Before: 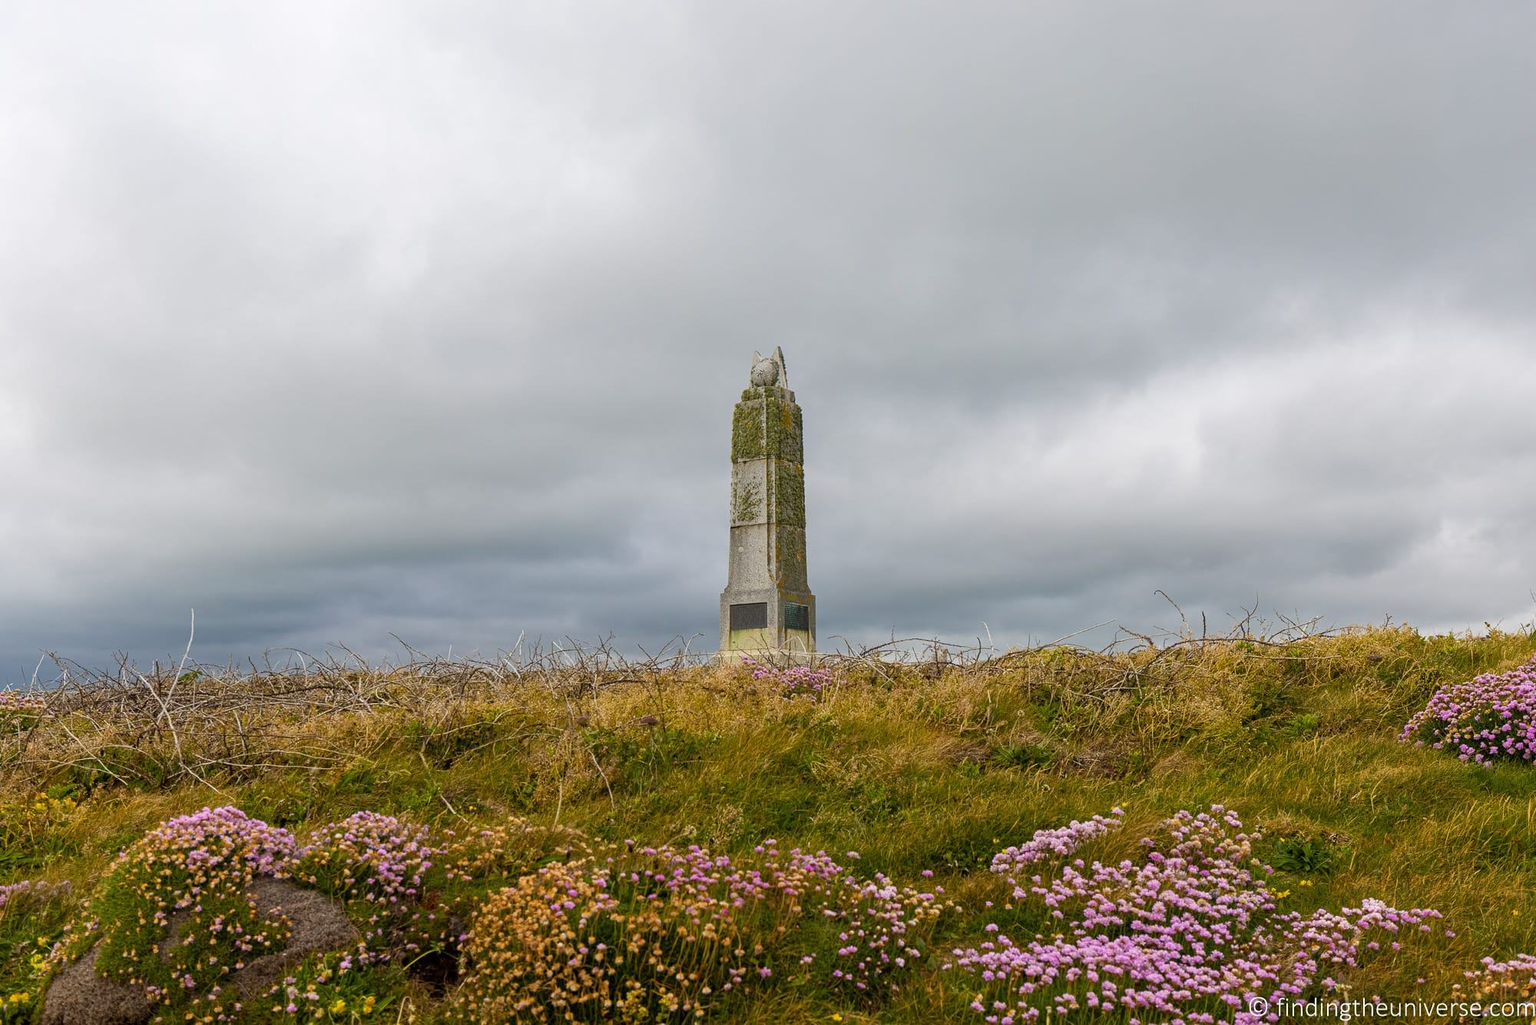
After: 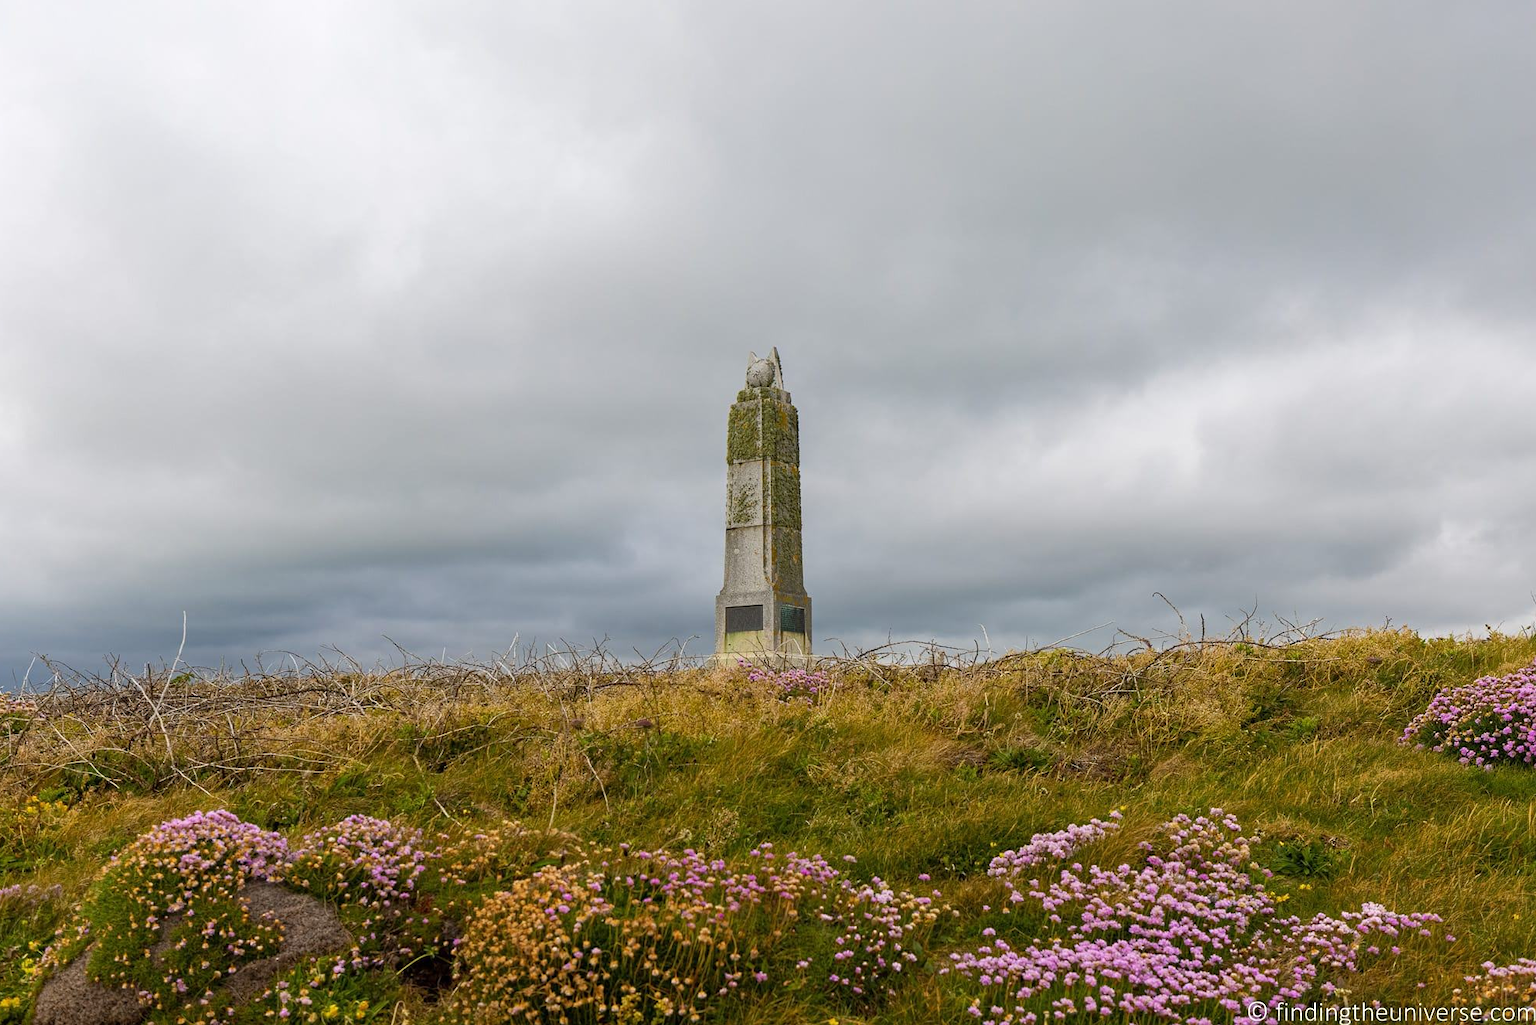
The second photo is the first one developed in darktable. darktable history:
sharpen: radius 5.325, amount 0.312, threshold 26.433
crop and rotate: left 0.614%, top 0.179%, bottom 0.309%
